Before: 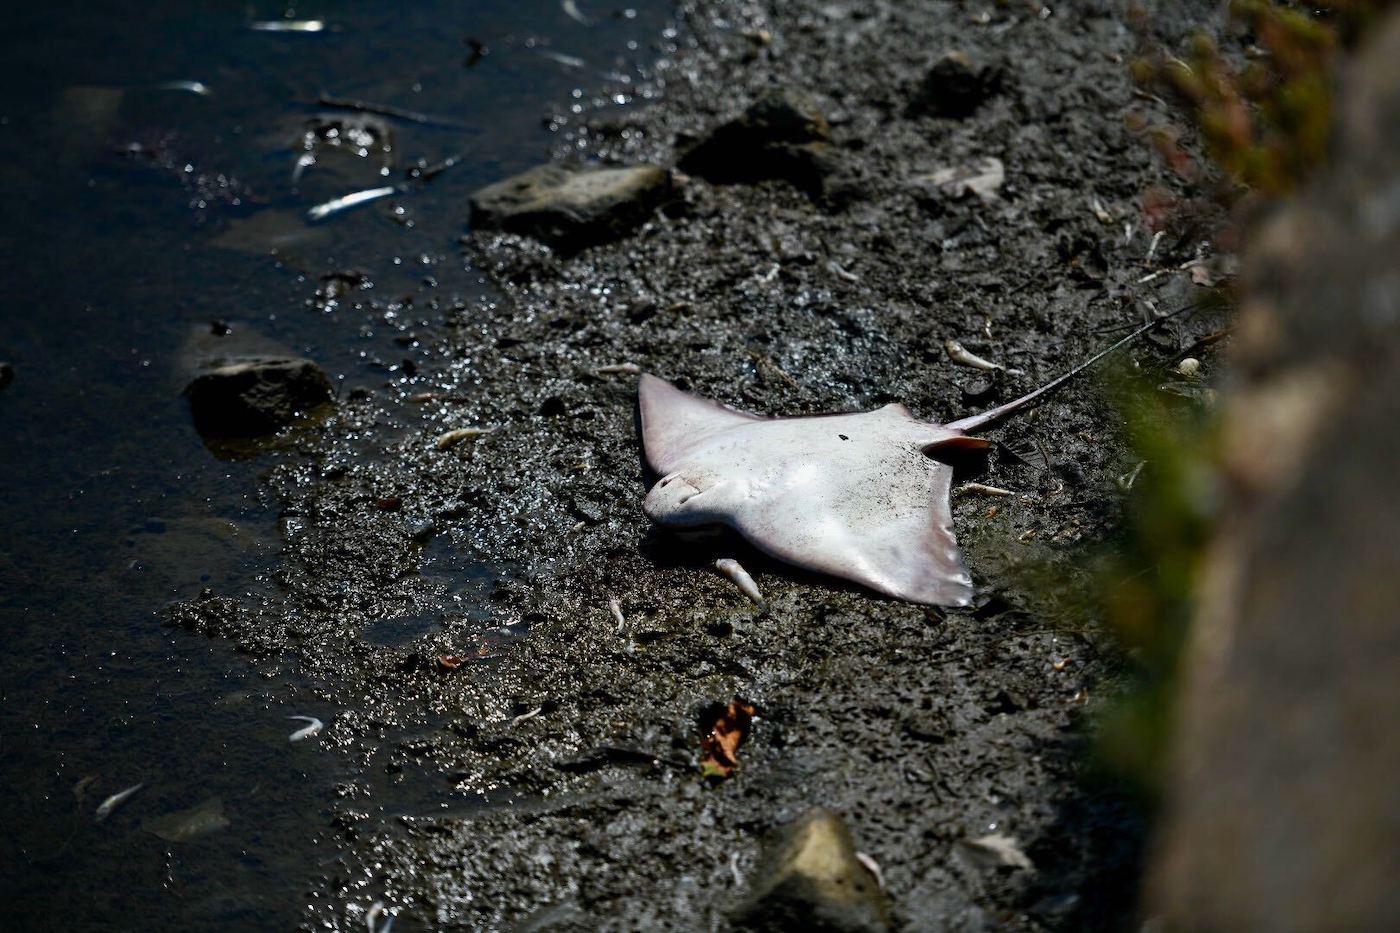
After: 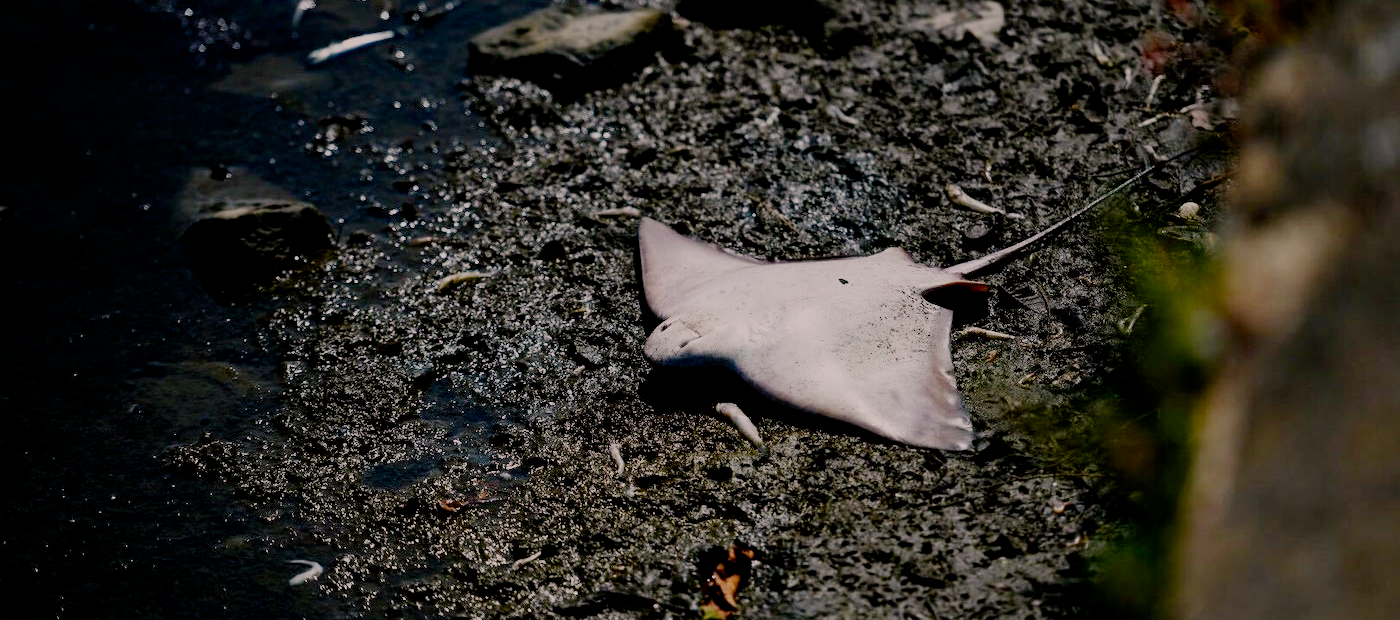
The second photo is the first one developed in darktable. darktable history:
crop: top 16.727%, bottom 16.727%
filmic rgb: middle gray luminance 18%, black relative exposure -7.5 EV, white relative exposure 8.5 EV, threshold 6 EV, target black luminance 0%, hardness 2.23, latitude 18.37%, contrast 0.878, highlights saturation mix 5%, shadows ↔ highlights balance 10.15%, add noise in highlights 0, preserve chrominance no, color science v3 (2019), use custom middle-gray values true, iterations of high-quality reconstruction 0, contrast in highlights soft, enable highlight reconstruction true
color correction: highlights a* 7.34, highlights b* 4.37
contrast brightness saturation: contrast 0.04, saturation 0.07
